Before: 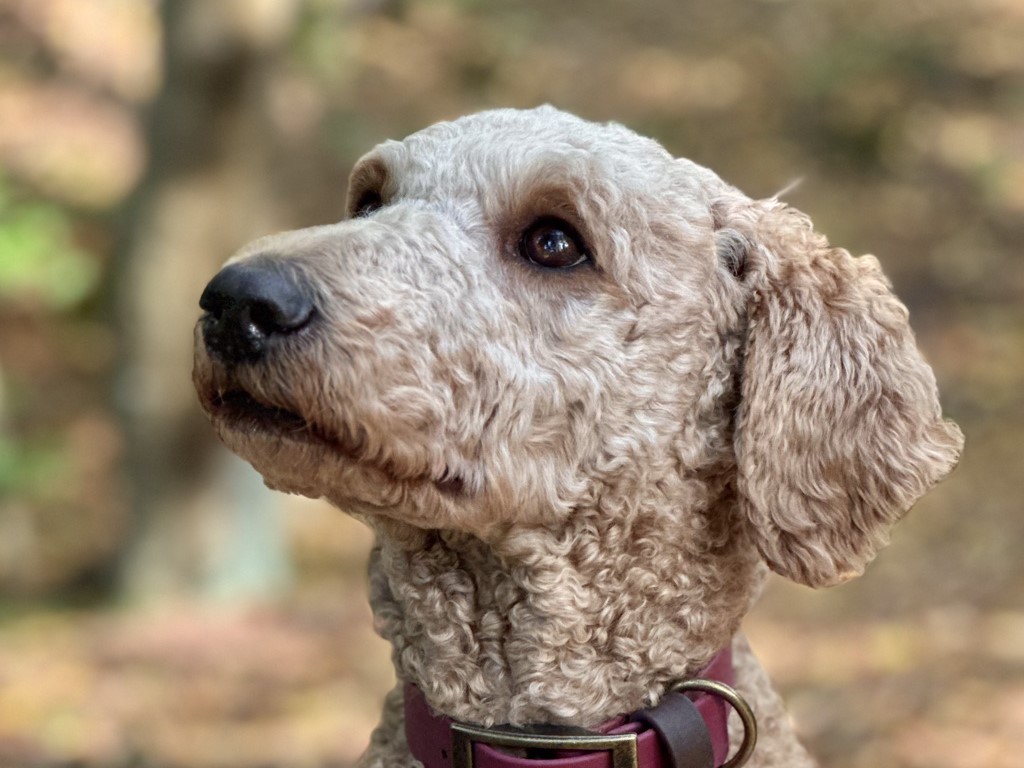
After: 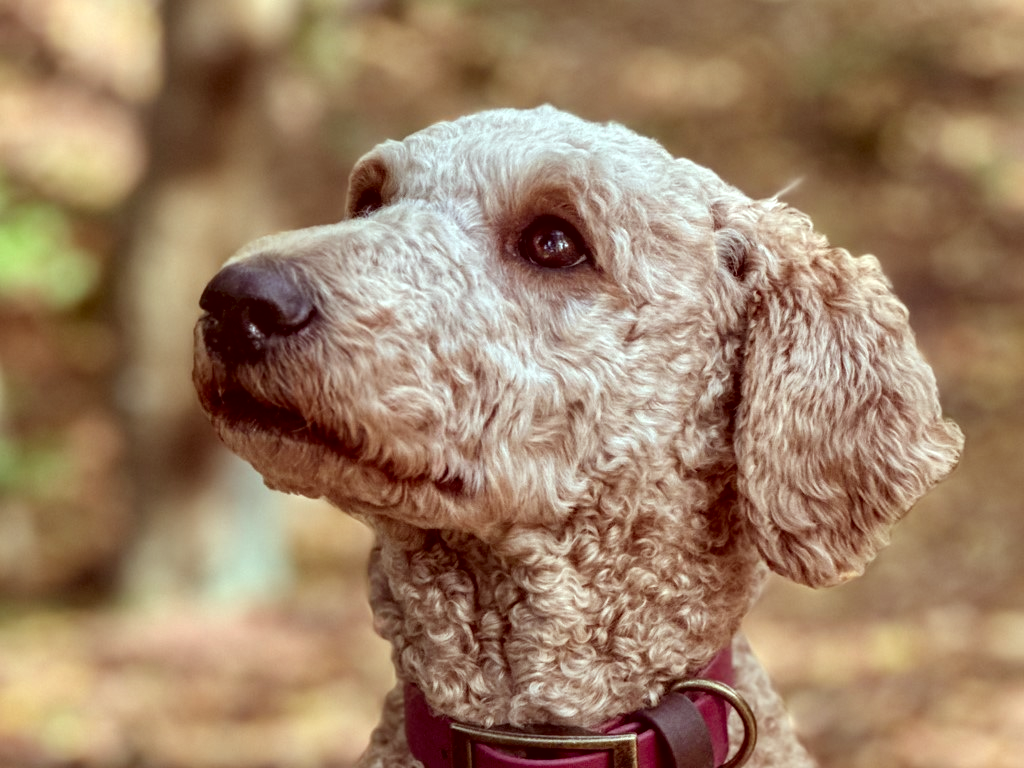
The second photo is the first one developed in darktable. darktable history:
color correction: highlights a* -7.23, highlights b* -0.161, shadows a* 20.08, shadows b* 11.73
local contrast: detail 130%
